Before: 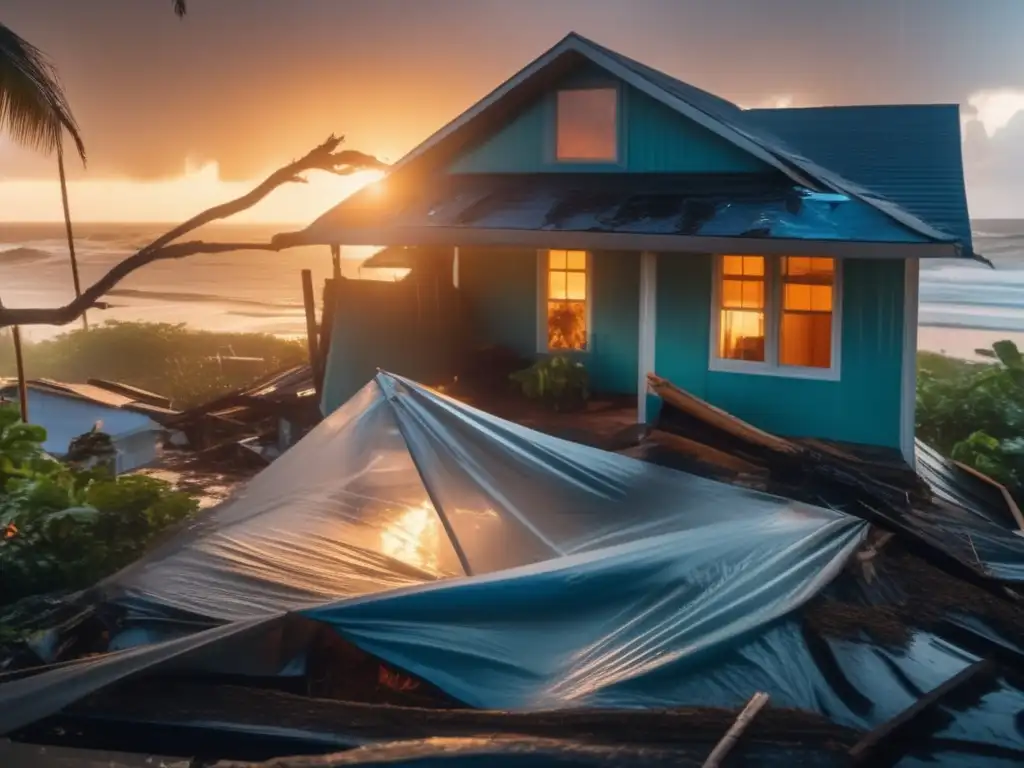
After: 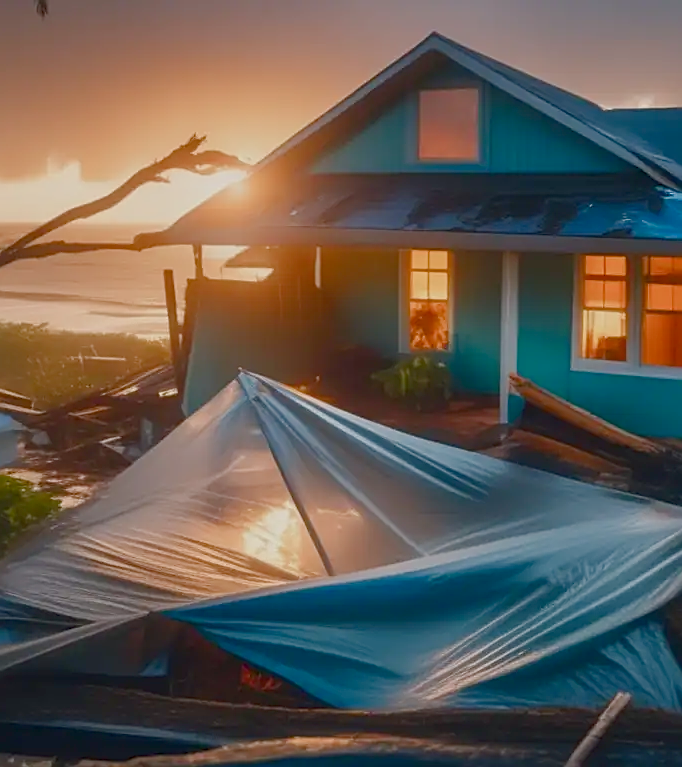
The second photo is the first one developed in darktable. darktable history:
crop and rotate: left 13.537%, right 19.796%
sharpen: on, module defaults
color balance rgb: shadows lift › chroma 1%, shadows lift › hue 113°, highlights gain › chroma 0.2%, highlights gain › hue 333°, perceptual saturation grading › global saturation 20%, perceptual saturation grading › highlights -50%, perceptual saturation grading › shadows 25%, contrast -20%
